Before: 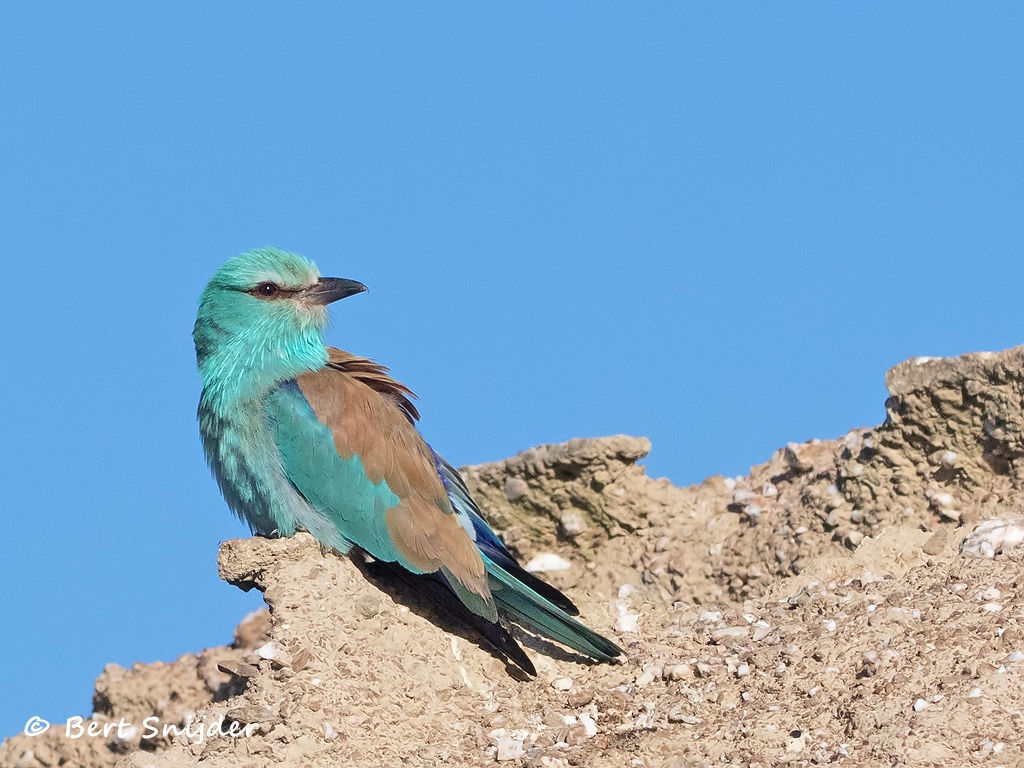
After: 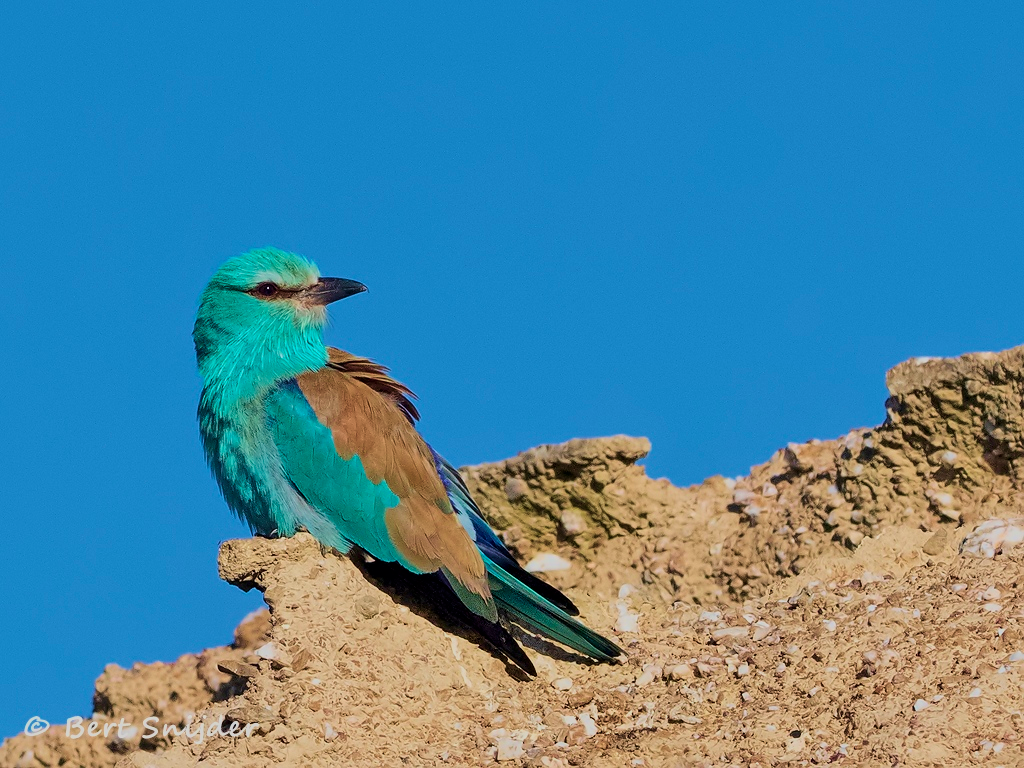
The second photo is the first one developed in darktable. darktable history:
contrast equalizer: y [[0.5, 0.5, 0.472, 0.5, 0.5, 0.5], [0.5 ×6], [0.5 ×6], [0 ×6], [0 ×6]]
contrast brightness saturation: contrast 0.07, brightness -0.13, saturation 0.06
filmic rgb: black relative exposure -7.65 EV, white relative exposure 4.56 EV, hardness 3.61, color science v6 (2022)
velvia: strength 67.07%, mid-tones bias 0.972
local contrast: mode bilateral grid, contrast 20, coarseness 50, detail 120%, midtone range 0.2
